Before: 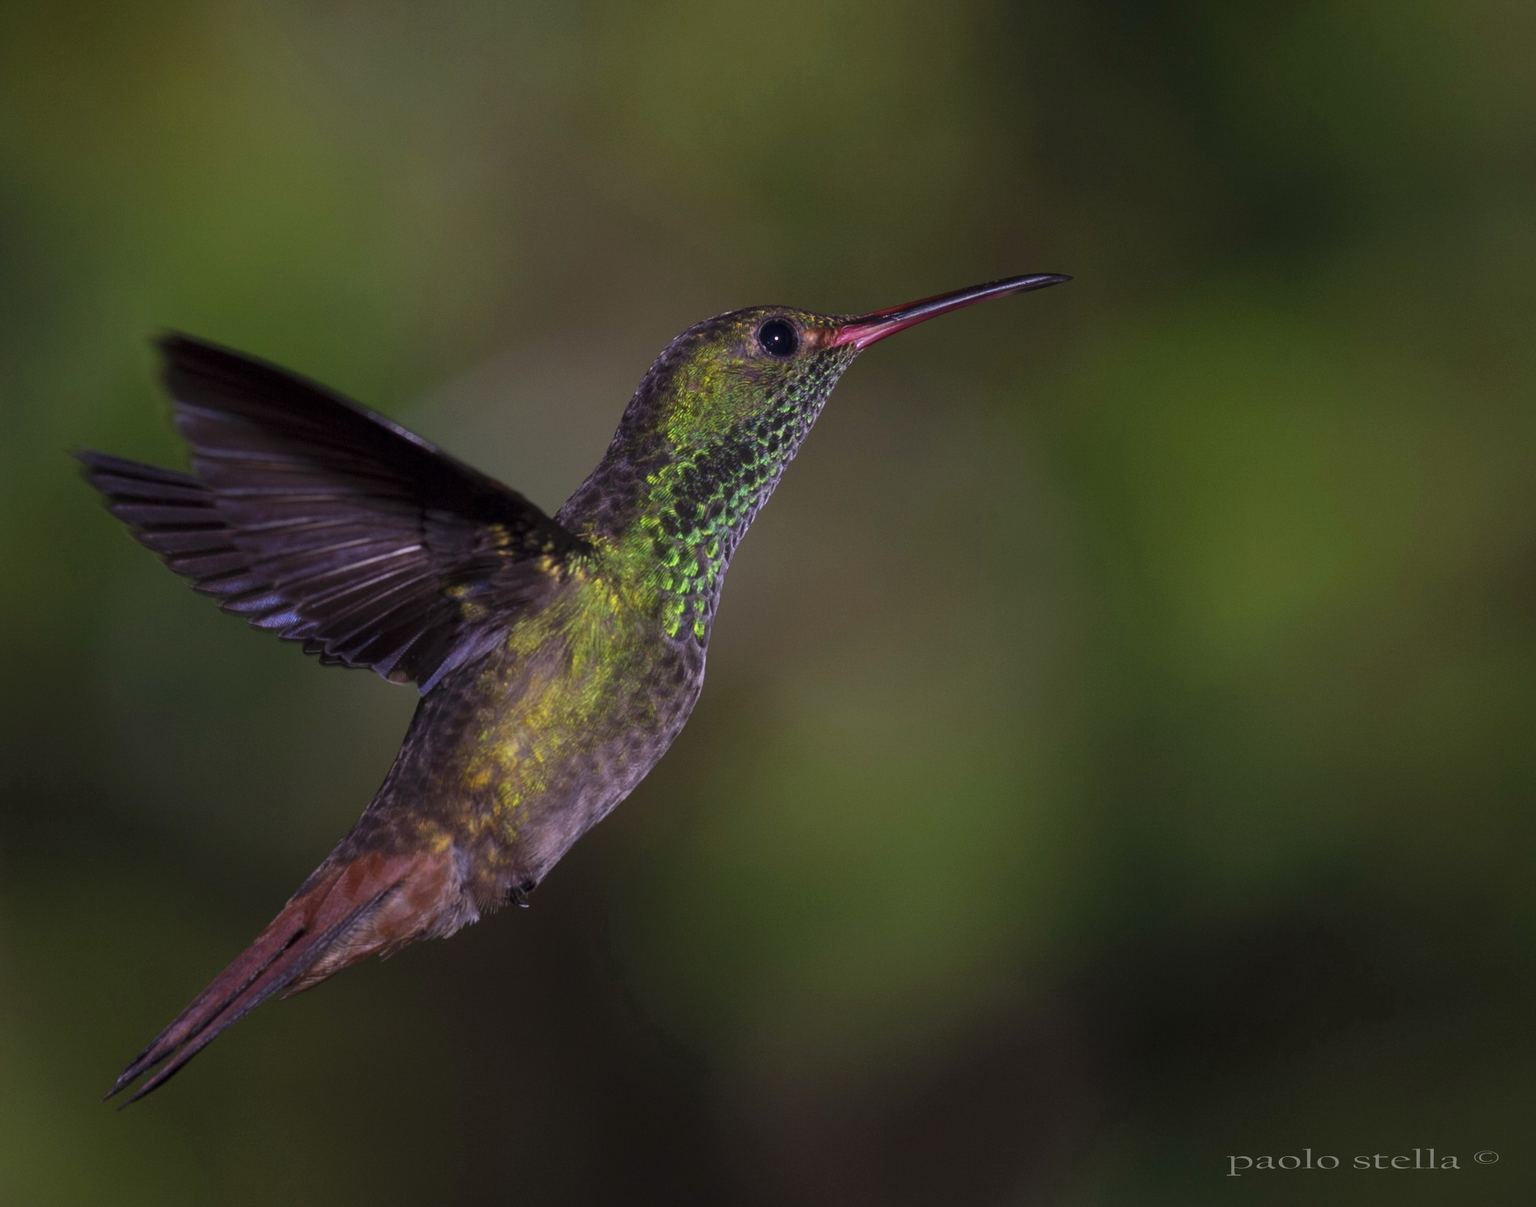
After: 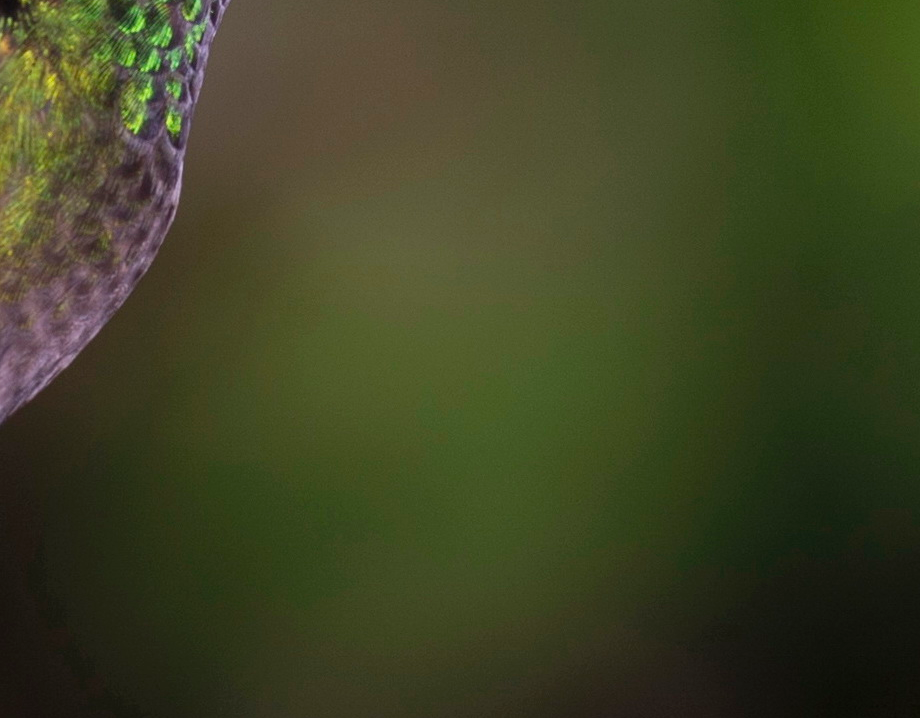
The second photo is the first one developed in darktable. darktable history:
crop: left 37.692%, top 45.057%, right 20.652%, bottom 13.58%
